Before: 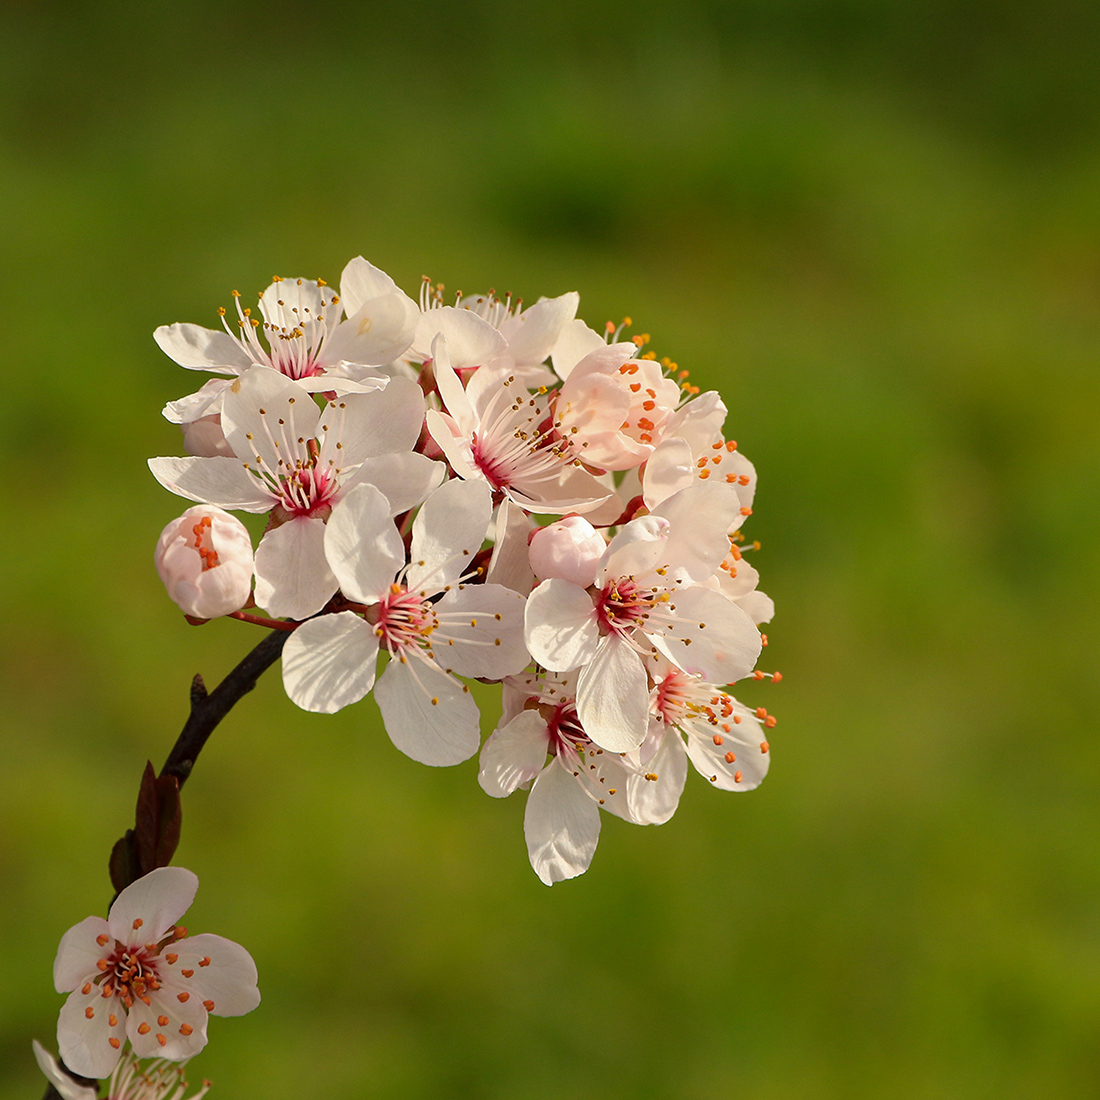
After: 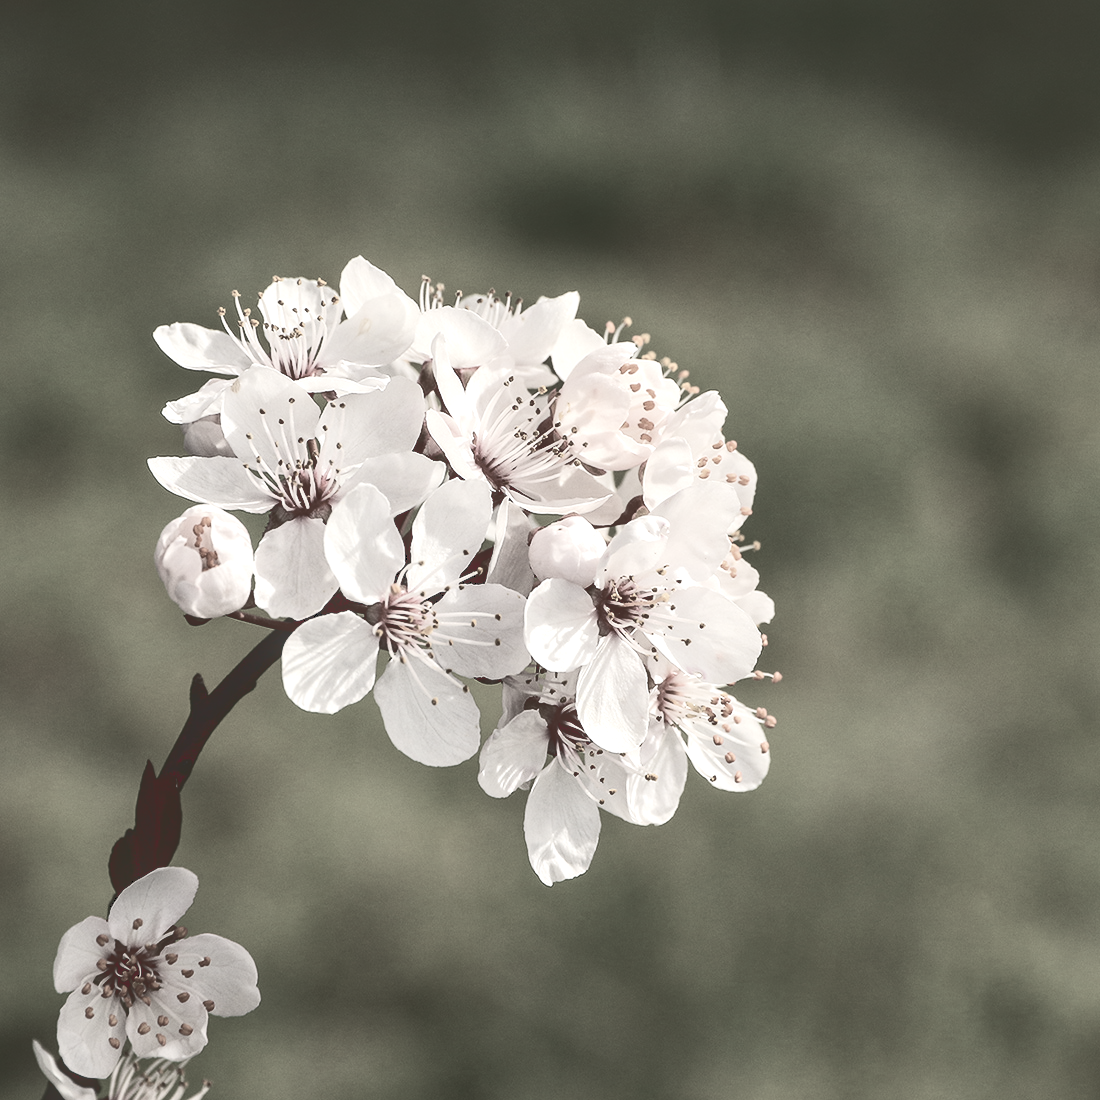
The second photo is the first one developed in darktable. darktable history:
color correction: highlights b* 0, saturation 0.18
tone curve: curves: ch0 [(0, 0) (0.003, 0.26) (0.011, 0.26) (0.025, 0.26) (0.044, 0.257) (0.069, 0.257) (0.1, 0.257) (0.136, 0.255) (0.177, 0.258) (0.224, 0.272) (0.277, 0.294) (0.335, 0.346) (0.399, 0.422) (0.468, 0.536) (0.543, 0.657) (0.623, 0.757) (0.709, 0.823) (0.801, 0.872) (0.898, 0.92) (1, 1)], color space Lab, linked channels, preserve colors none
local contrast: detail 135%, midtone range 0.746
